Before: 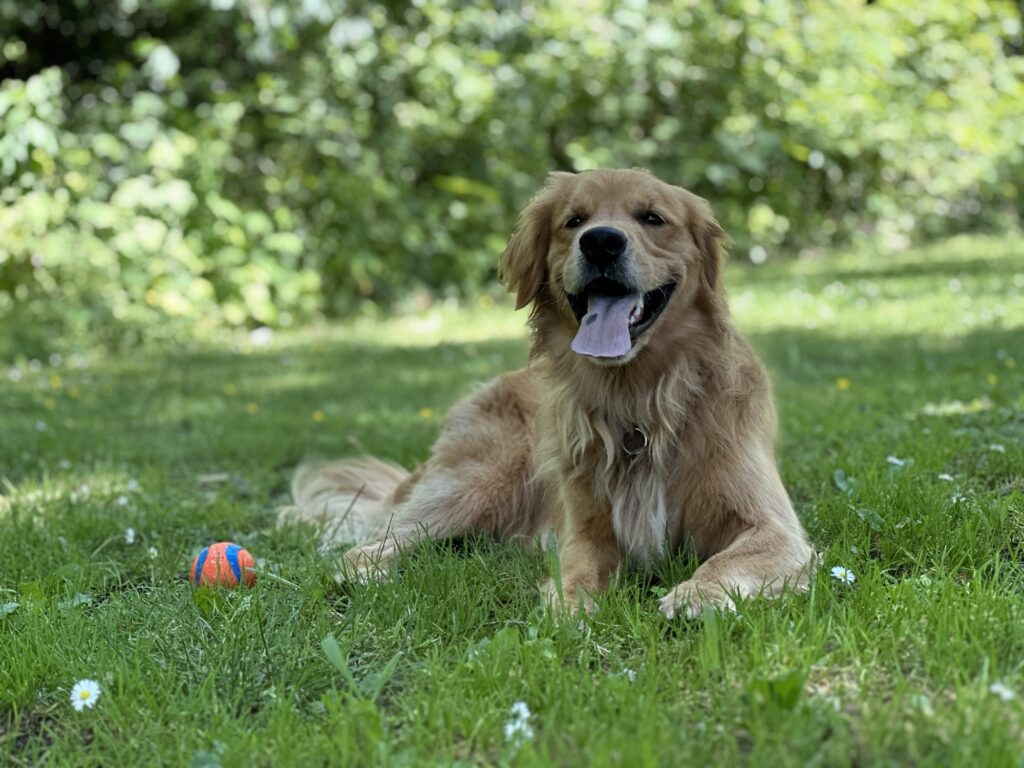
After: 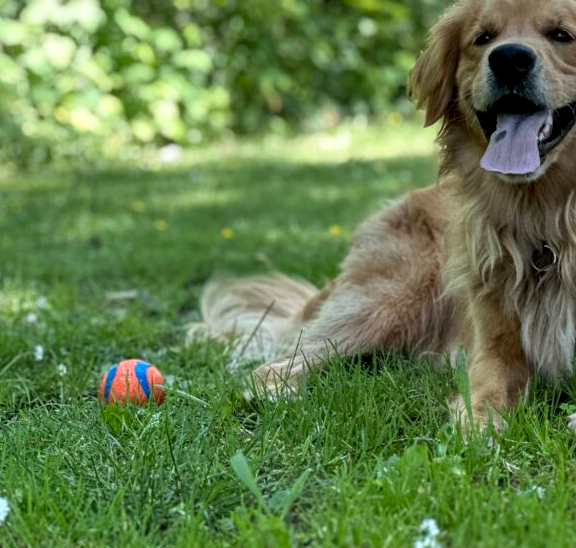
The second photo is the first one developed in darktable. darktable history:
shadows and highlights: radius 331.84, shadows 53.55, highlights -100, compress 94.63%, highlights color adjustment 73.23%, soften with gaussian
local contrast: on, module defaults
crop: left 8.966%, top 23.852%, right 34.699%, bottom 4.703%
